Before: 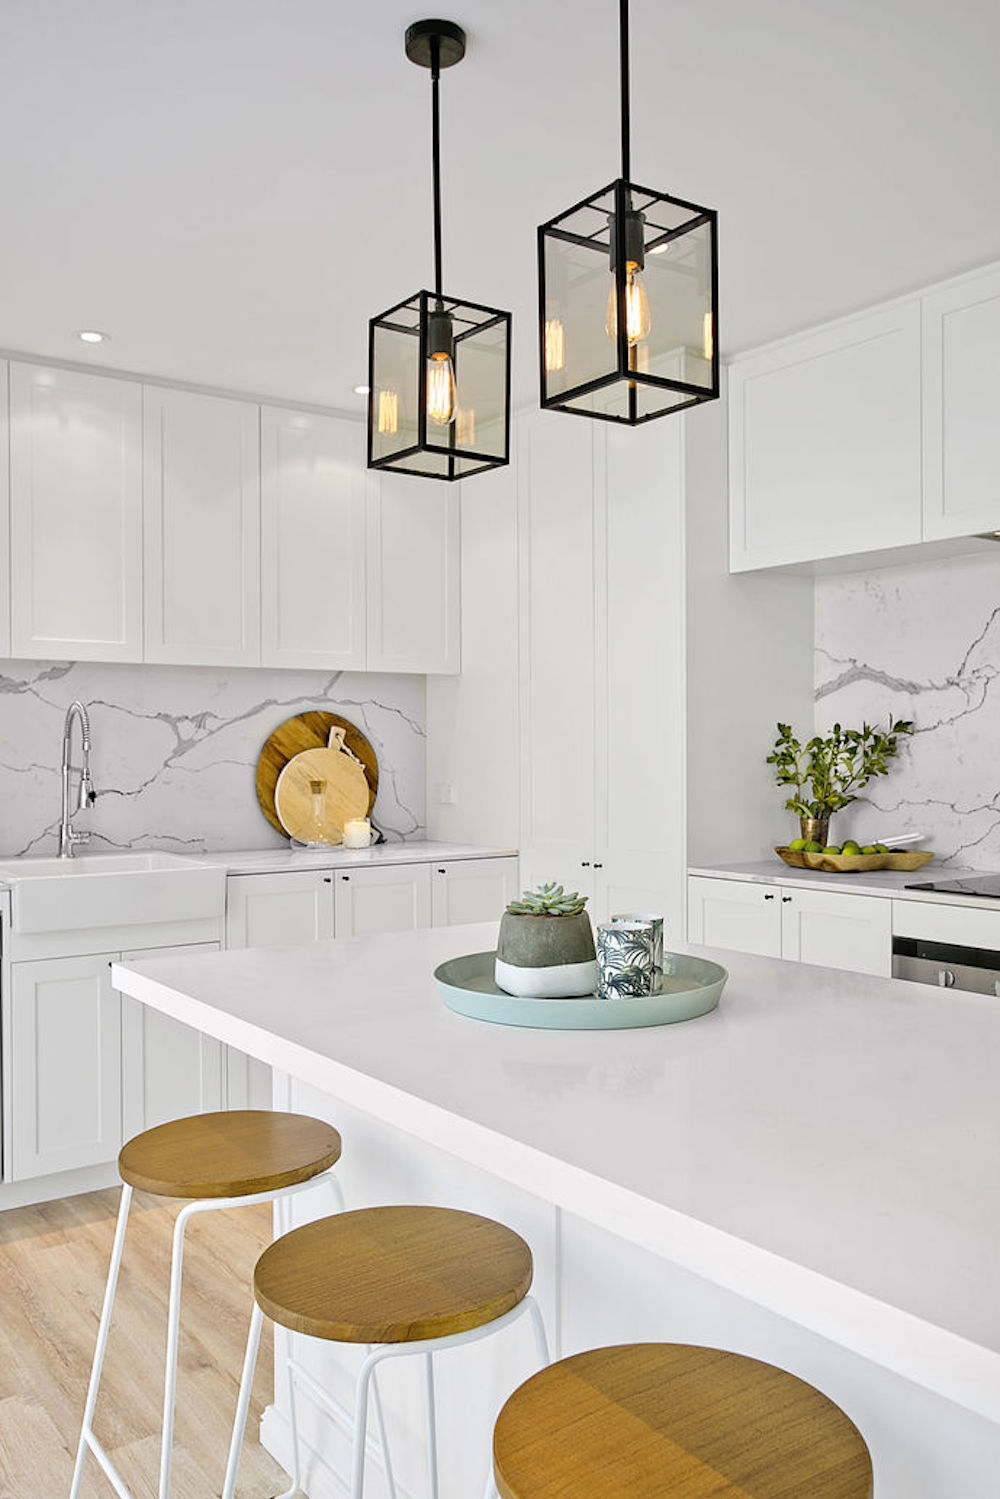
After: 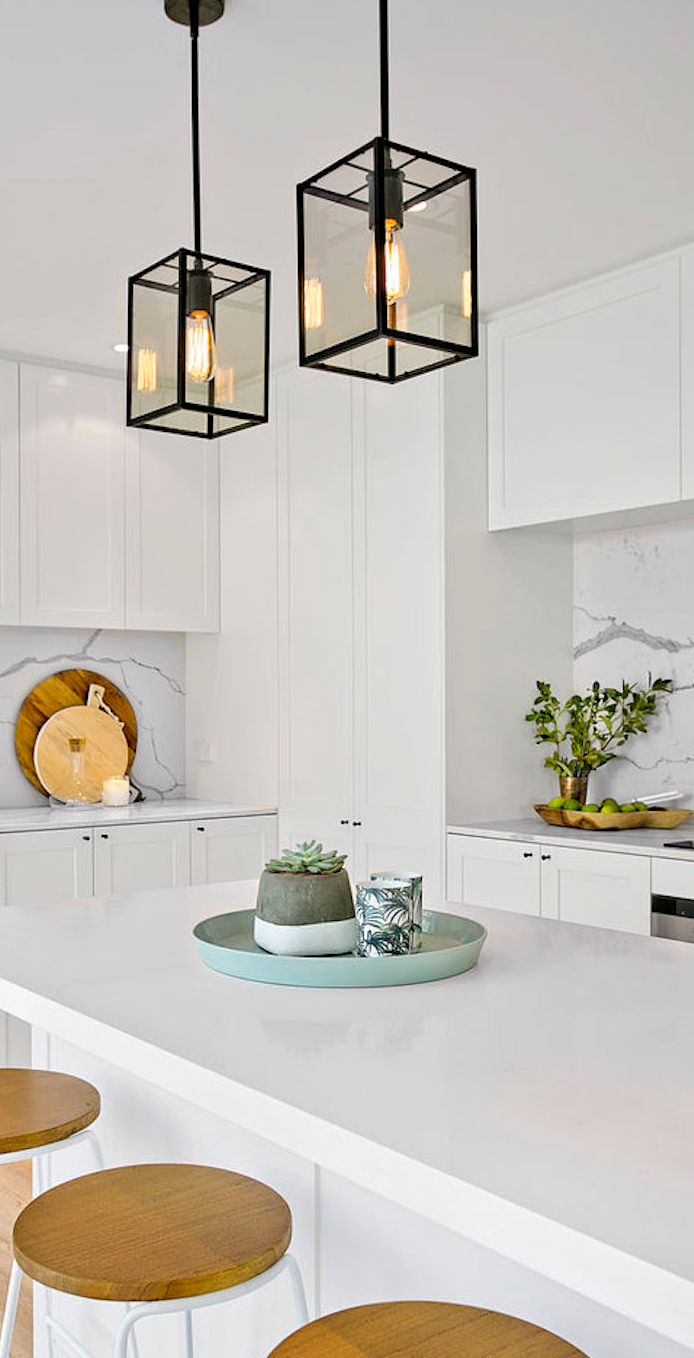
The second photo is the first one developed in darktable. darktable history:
crop and rotate: left 24.126%, top 2.808%, right 6.468%, bottom 6.575%
tone equalizer: edges refinement/feathering 500, mask exposure compensation -1.57 EV, preserve details no
